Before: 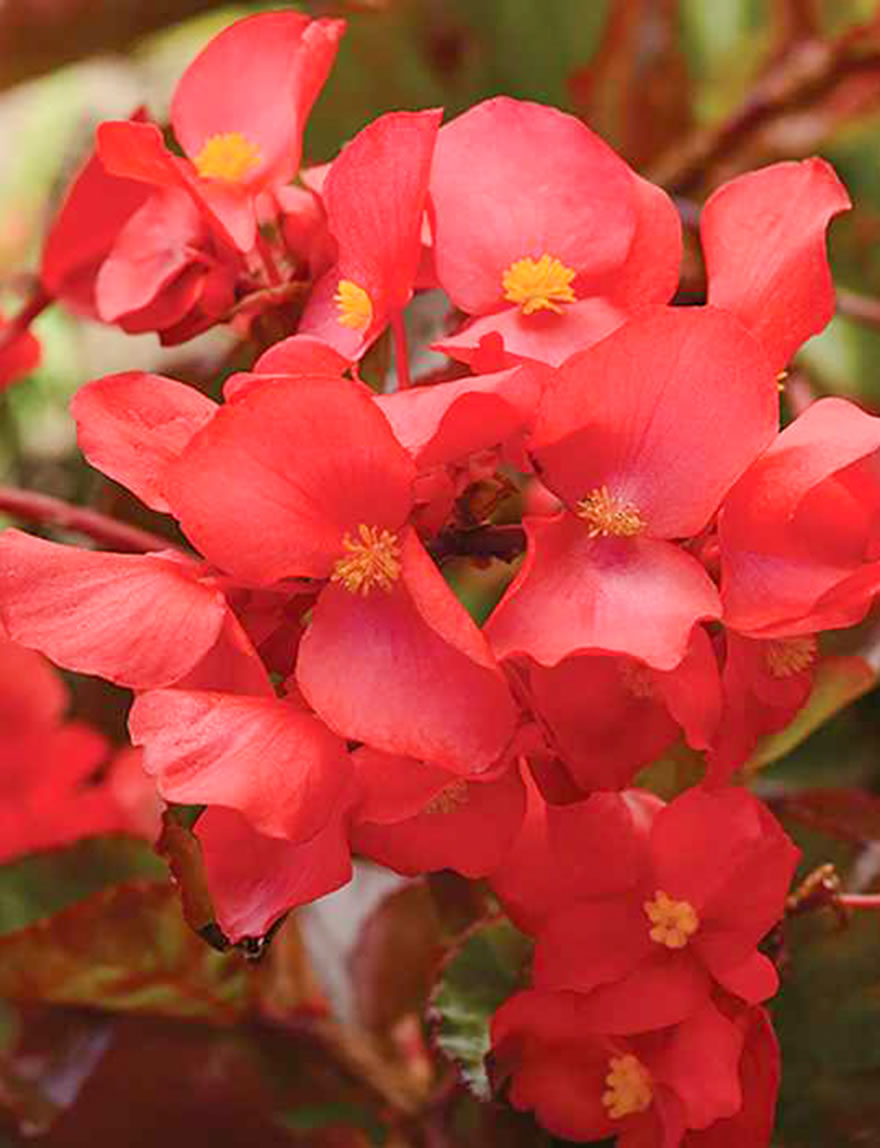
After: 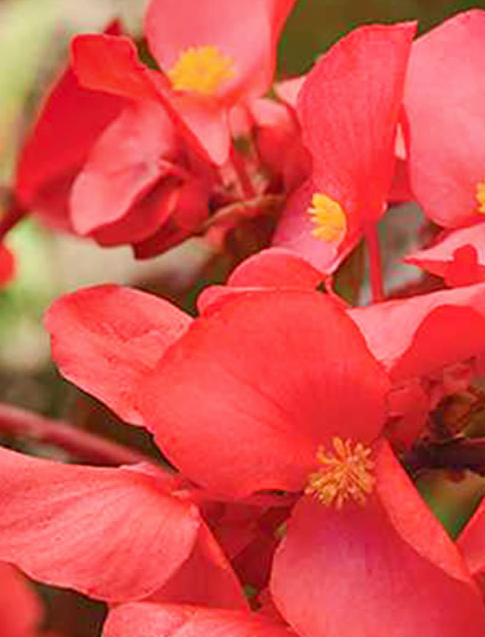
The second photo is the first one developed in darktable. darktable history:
crop and rotate: left 3.057%, top 7.604%, right 41.773%, bottom 36.845%
shadows and highlights: white point adjustment 0.044, soften with gaussian
exposure: exposure -0.003 EV, compensate highlight preservation false
